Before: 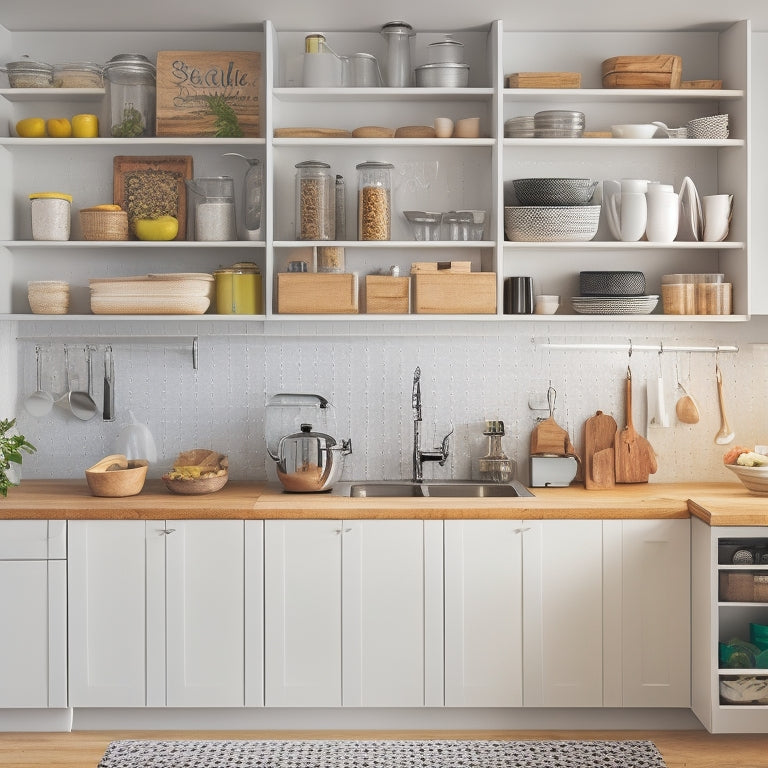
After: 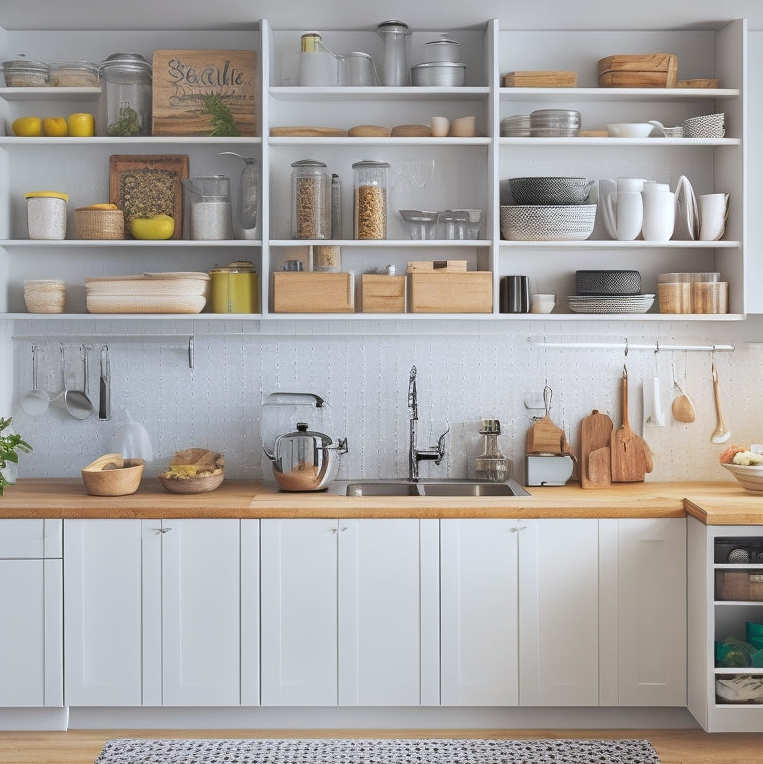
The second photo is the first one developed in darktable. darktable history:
white balance: red 0.967, blue 1.049
crop and rotate: left 0.614%, top 0.179%, bottom 0.309%
